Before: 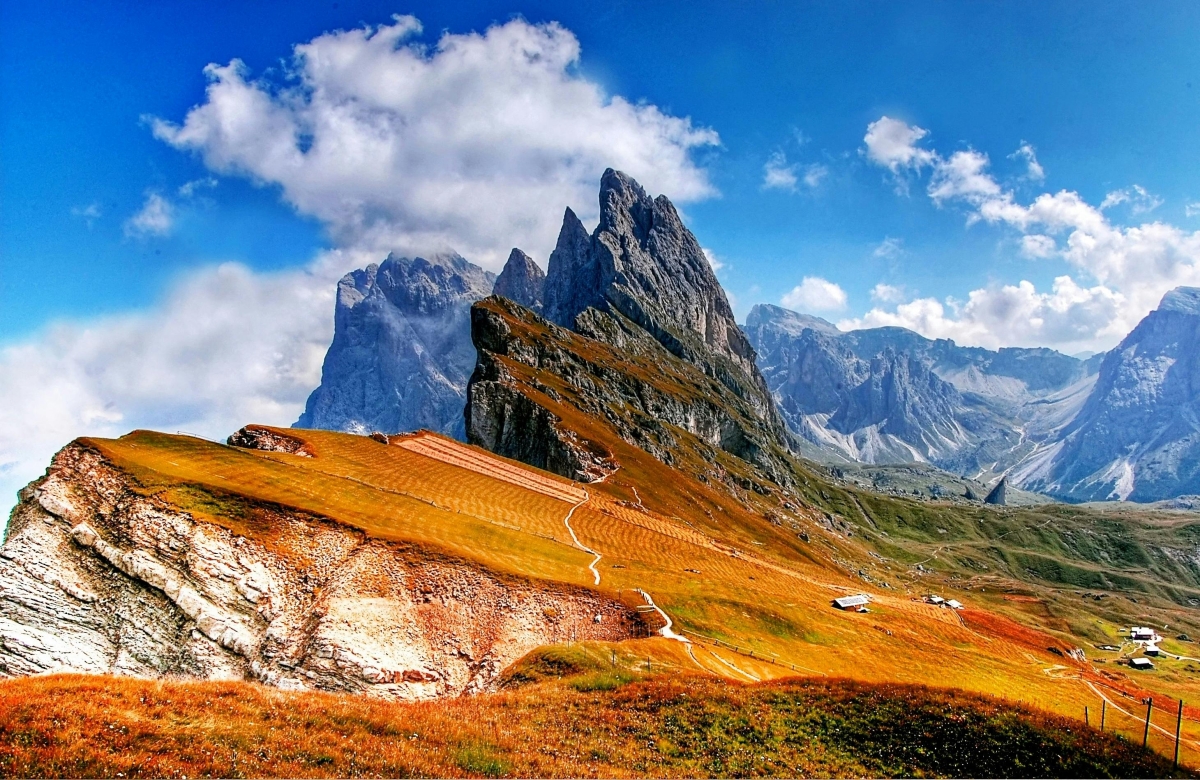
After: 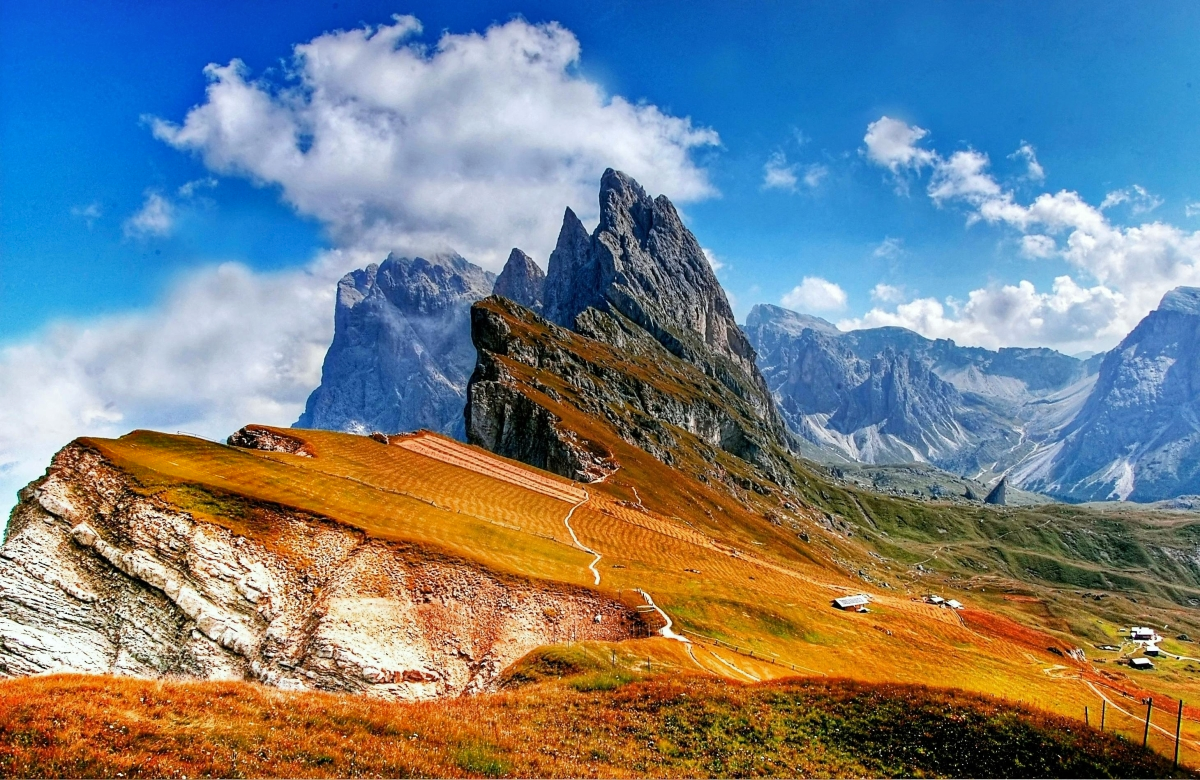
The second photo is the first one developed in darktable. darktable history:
white balance: red 0.978, blue 0.999
shadows and highlights: low approximation 0.01, soften with gaussian
